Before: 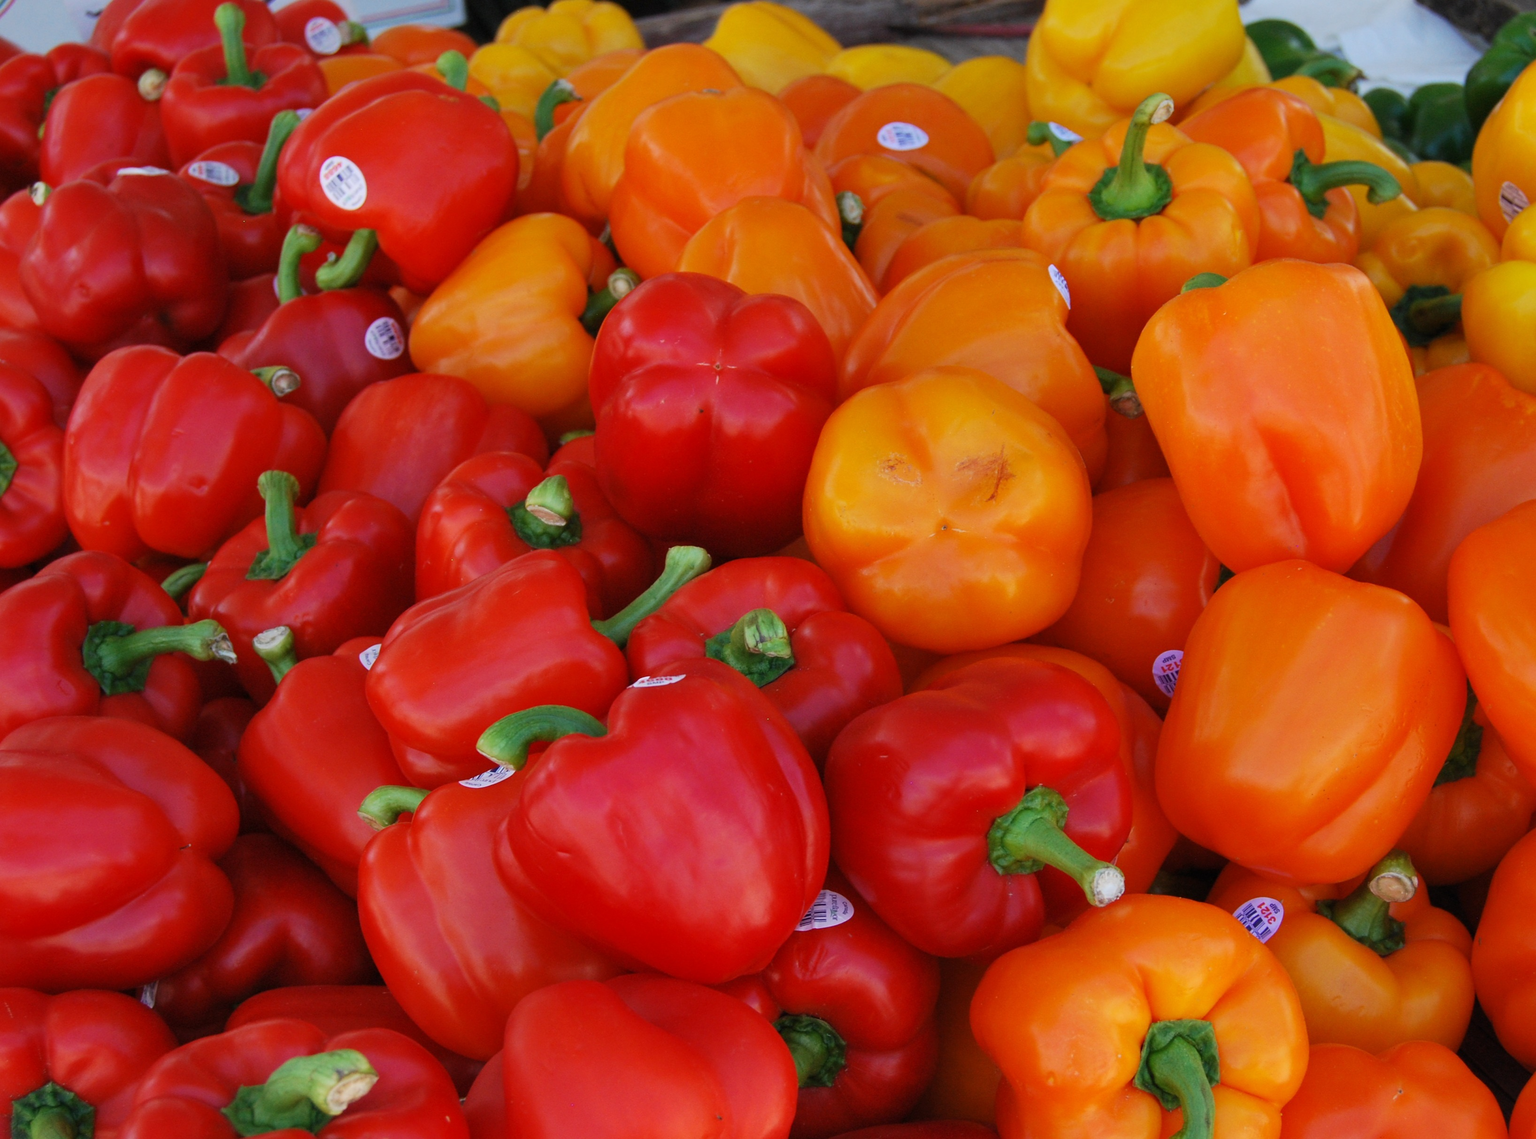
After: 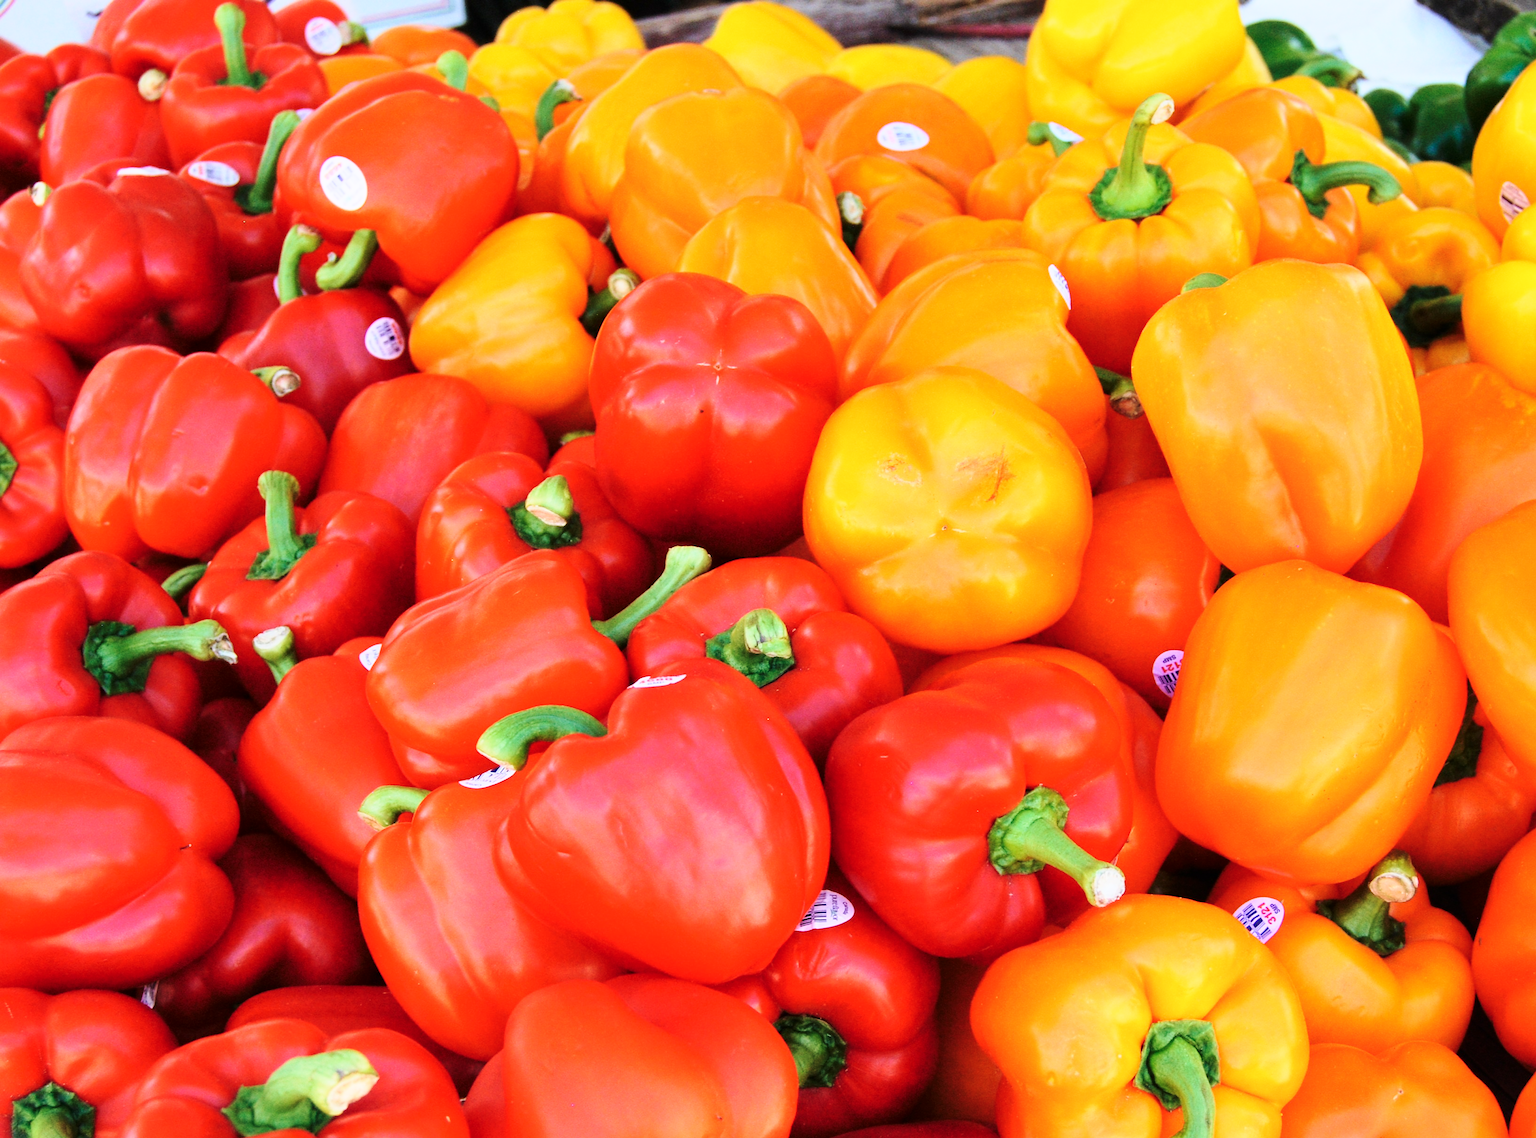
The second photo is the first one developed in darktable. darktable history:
tone curve: curves: ch0 [(0, 0) (0.004, 0.001) (0.133, 0.132) (0.325, 0.395) (0.455, 0.565) (0.832, 0.925) (1, 1)], color space Lab, independent channels, preserve colors none
base curve: curves: ch0 [(0, 0) (0.028, 0.03) (0.121, 0.232) (0.46, 0.748) (0.859, 0.968) (1, 1)], preserve colors none
velvia: on, module defaults
